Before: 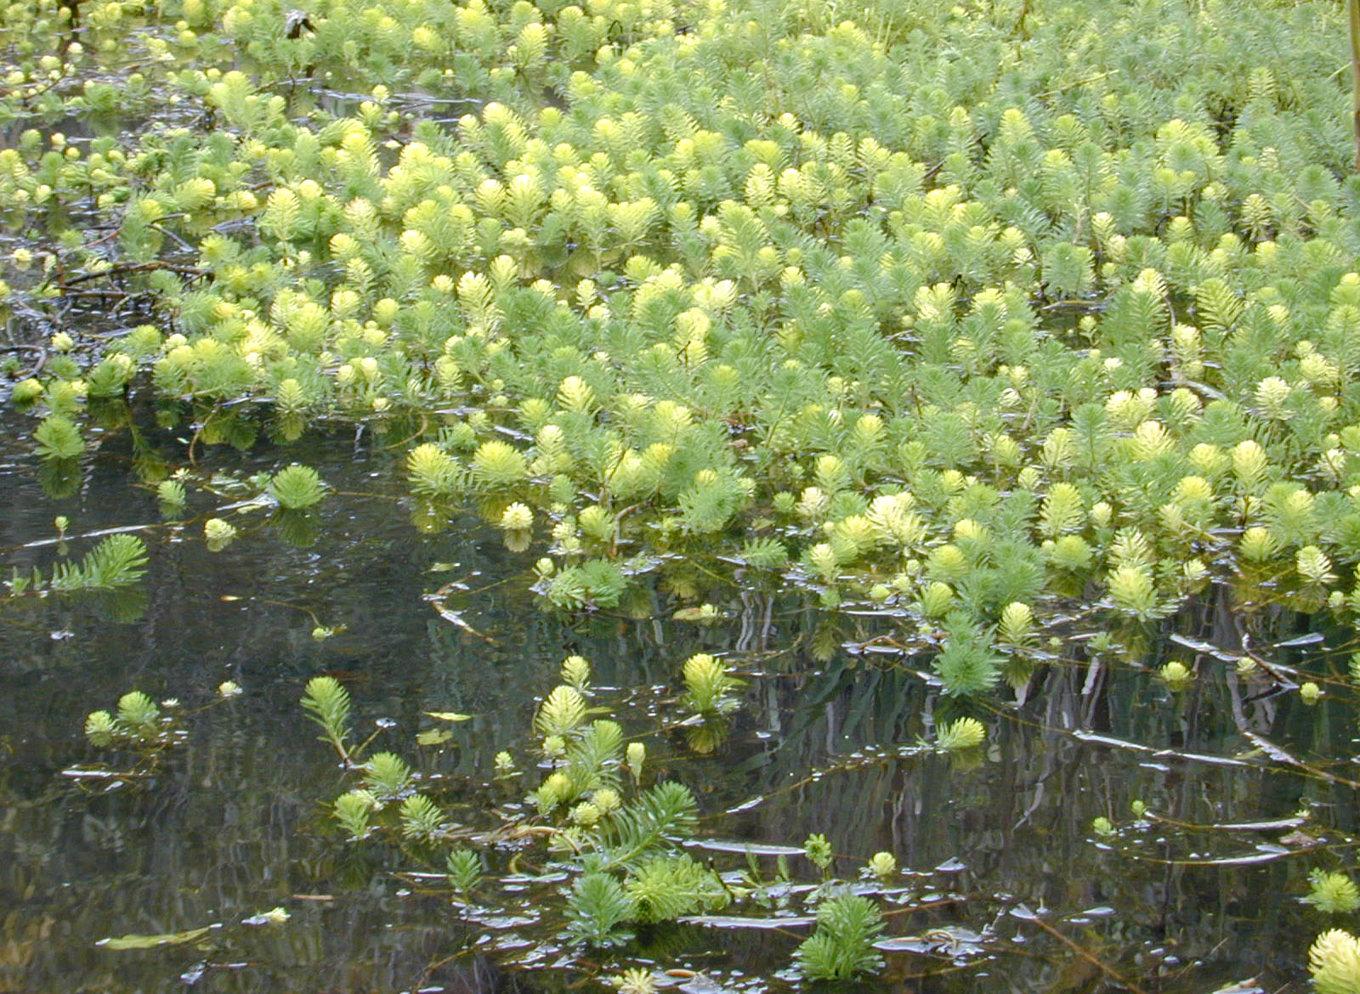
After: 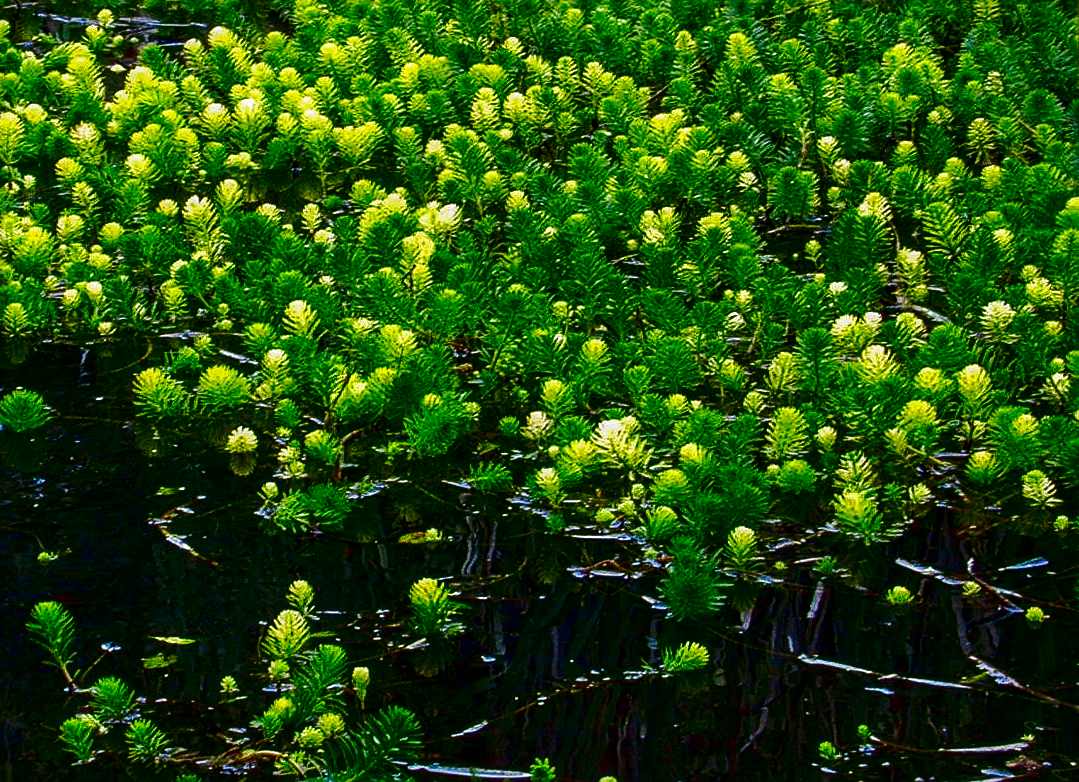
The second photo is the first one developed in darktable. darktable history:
crop and rotate: left 20.282%, top 7.744%, right 0.316%, bottom 13.571%
contrast brightness saturation: brightness -0.984, saturation 0.997
sharpen: on, module defaults
local contrast: on, module defaults
haze removal: strength 0.278, distance 0.254, compatibility mode true, adaptive false
shadows and highlights: shadows 29.28, highlights -29.1, low approximation 0.01, soften with gaussian
color balance rgb: shadows lift › luminance -19.708%, global offset › luminance 0.499%, perceptual saturation grading › global saturation 2.557%, global vibrance 10.253%, saturation formula JzAzBz (2021)
tone curve: curves: ch0 [(0, 0) (0.23, 0.189) (0.486, 0.52) (0.822, 0.825) (0.994, 0.955)]; ch1 [(0, 0) (0.226, 0.261) (0.379, 0.442) (0.469, 0.468) (0.495, 0.498) (0.514, 0.509) (0.561, 0.603) (0.59, 0.656) (1, 1)]; ch2 [(0, 0) (0.269, 0.299) (0.459, 0.43) (0.498, 0.5) (0.523, 0.52) (0.586, 0.569) (0.635, 0.617) (0.659, 0.681) (0.718, 0.764) (1, 1)], preserve colors none
